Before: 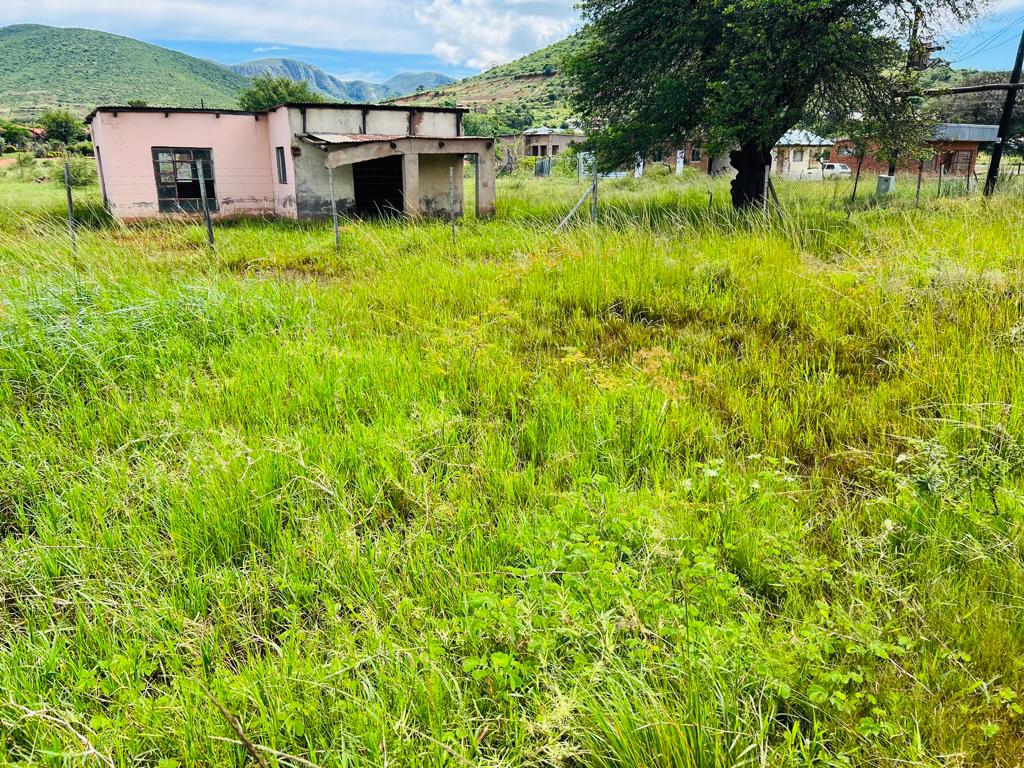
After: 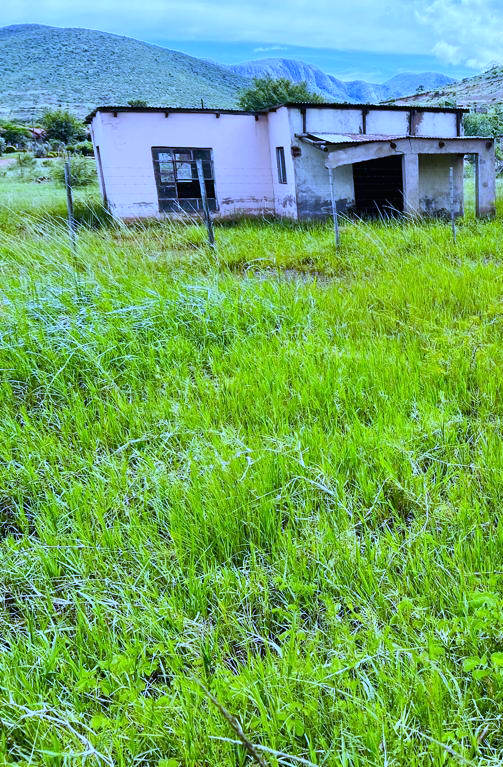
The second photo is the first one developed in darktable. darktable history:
crop and rotate: left 0%, top 0%, right 50.845%
white balance: red 0.766, blue 1.537
